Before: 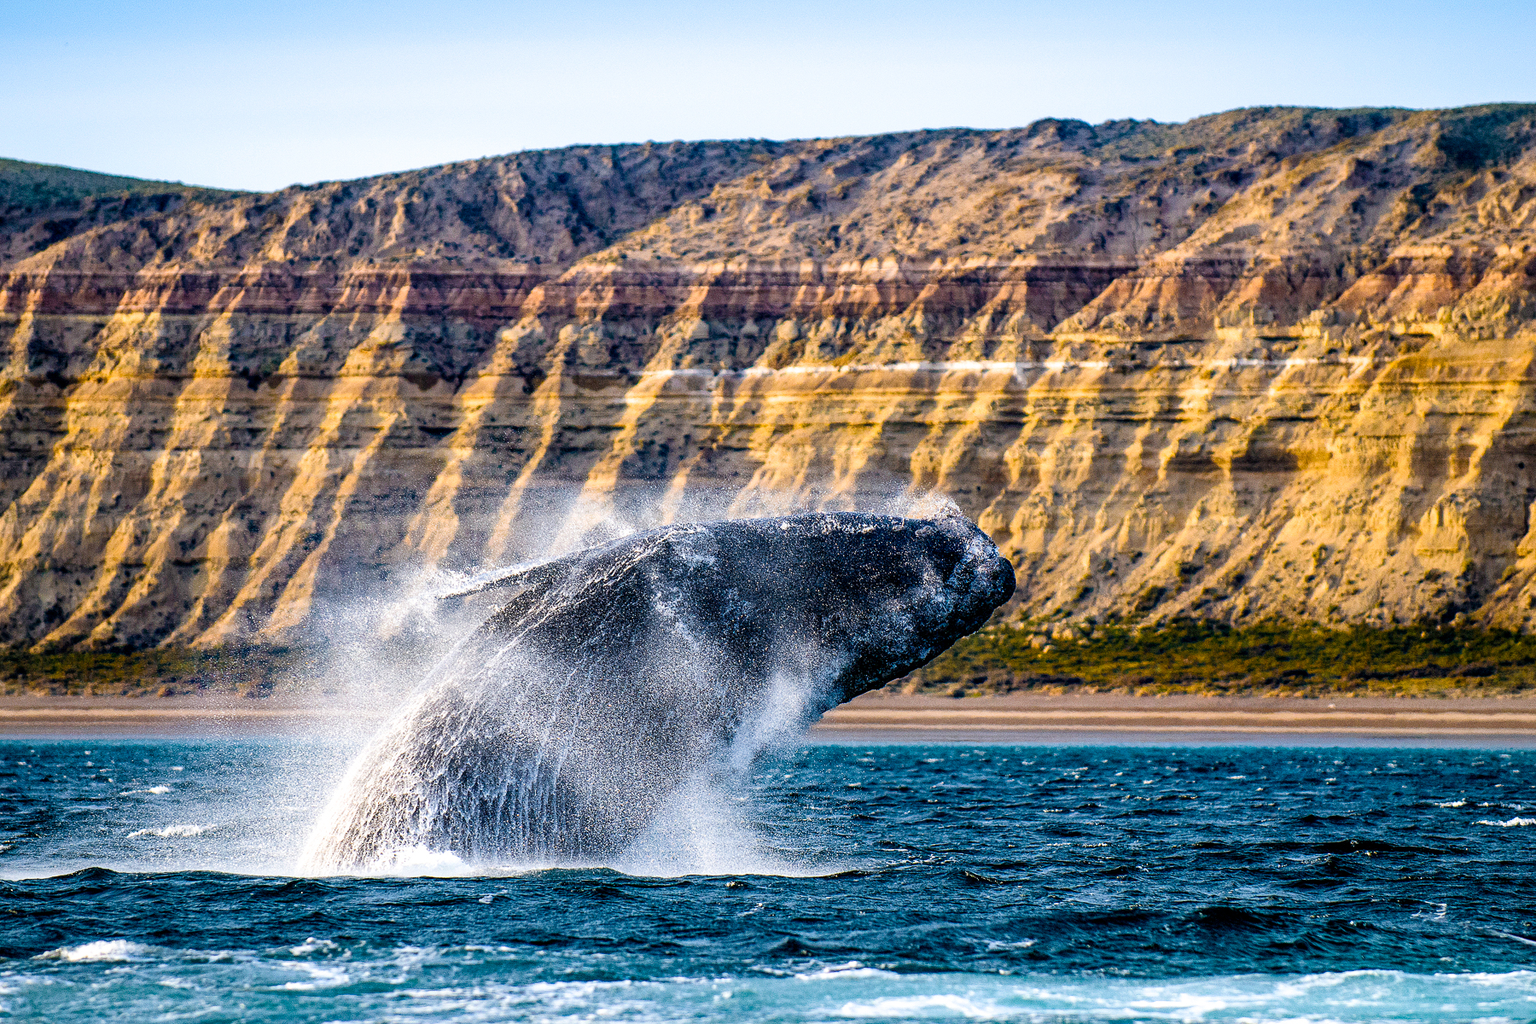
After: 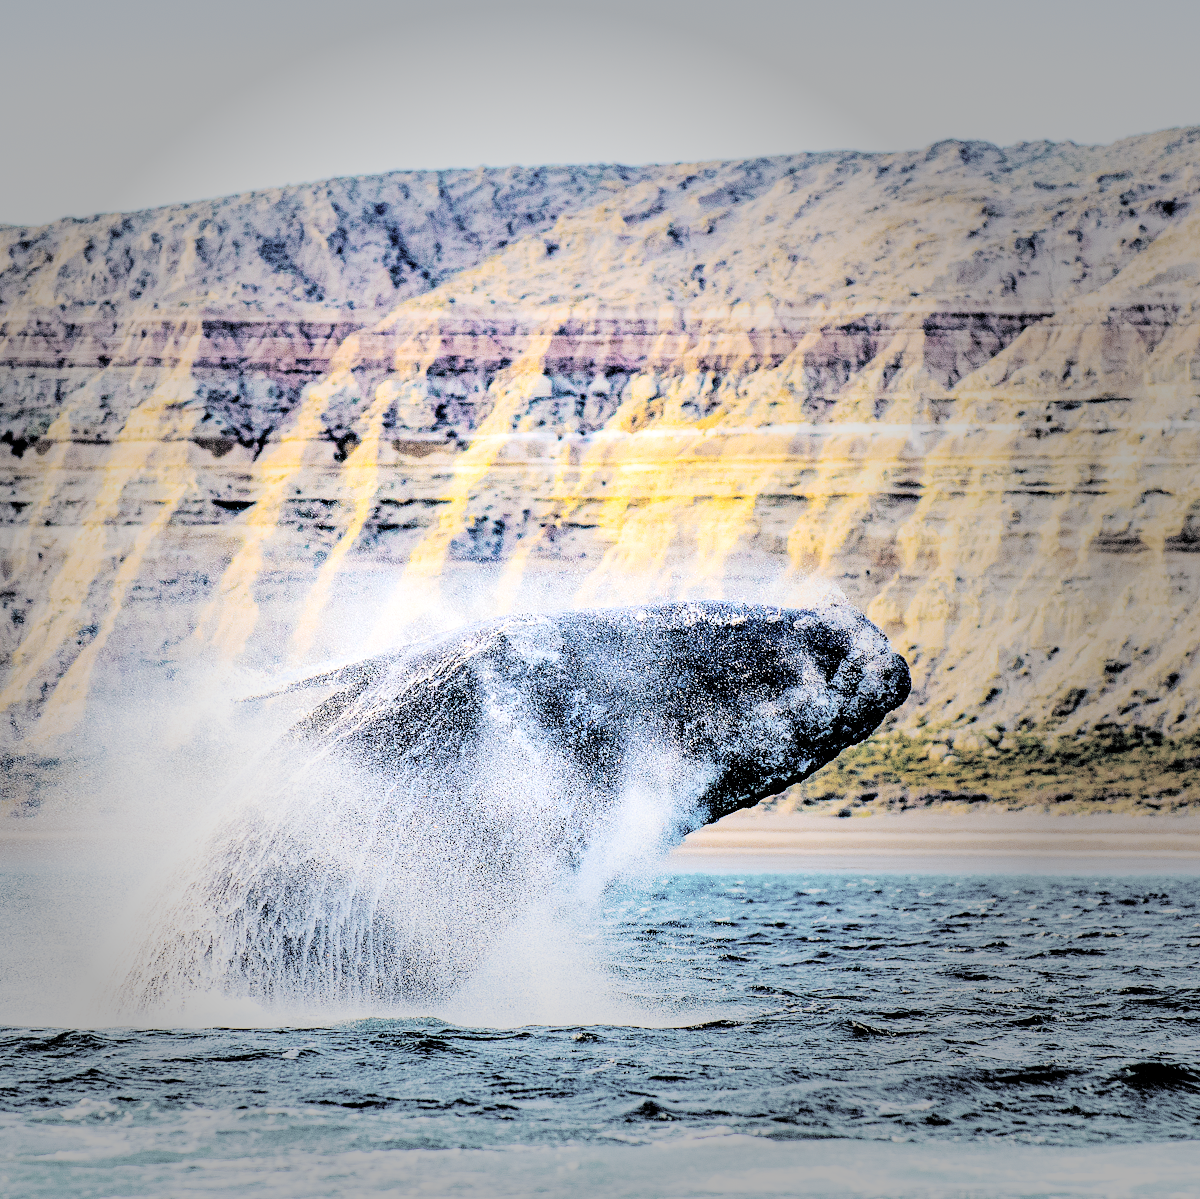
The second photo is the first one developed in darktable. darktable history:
exposure: exposure 0.258 EV, compensate highlight preservation false
tone curve: curves: ch0 [(0, 0) (0.003, 0.008) (0.011, 0.008) (0.025, 0.011) (0.044, 0.017) (0.069, 0.029) (0.1, 0.045) (0.136, 0.067) (0.177, 0.103) (0.224, 0.151) (0.277, 0.21) (0.335, 0.285) (0.399, 0.37) (0.468, 0.462) (0.543, 0.568) (0.623, 0.679) (0.709, 0.79) (0.801, 0.876) (0.898, 0.936) (1, 1)], preserve colors none
local contrast: highlights 123%, shadows 126%, detail 140%, midtone range 0.254
vignetting: fall-off start 33.76%, fall-off radius 64.94%, brightness -0.575, center (-0.12, -0.002), width/height ratio 0.959
contrast brightness saturation: brightness 1
filmic rgb: black relative exposure -7.65 EV, white relative exposure 4.56 EV, hardness 3.61
color balance: mode lift, gamma, gain (sRGB)
crop and rotate: left 15.546%, right 17.787%
